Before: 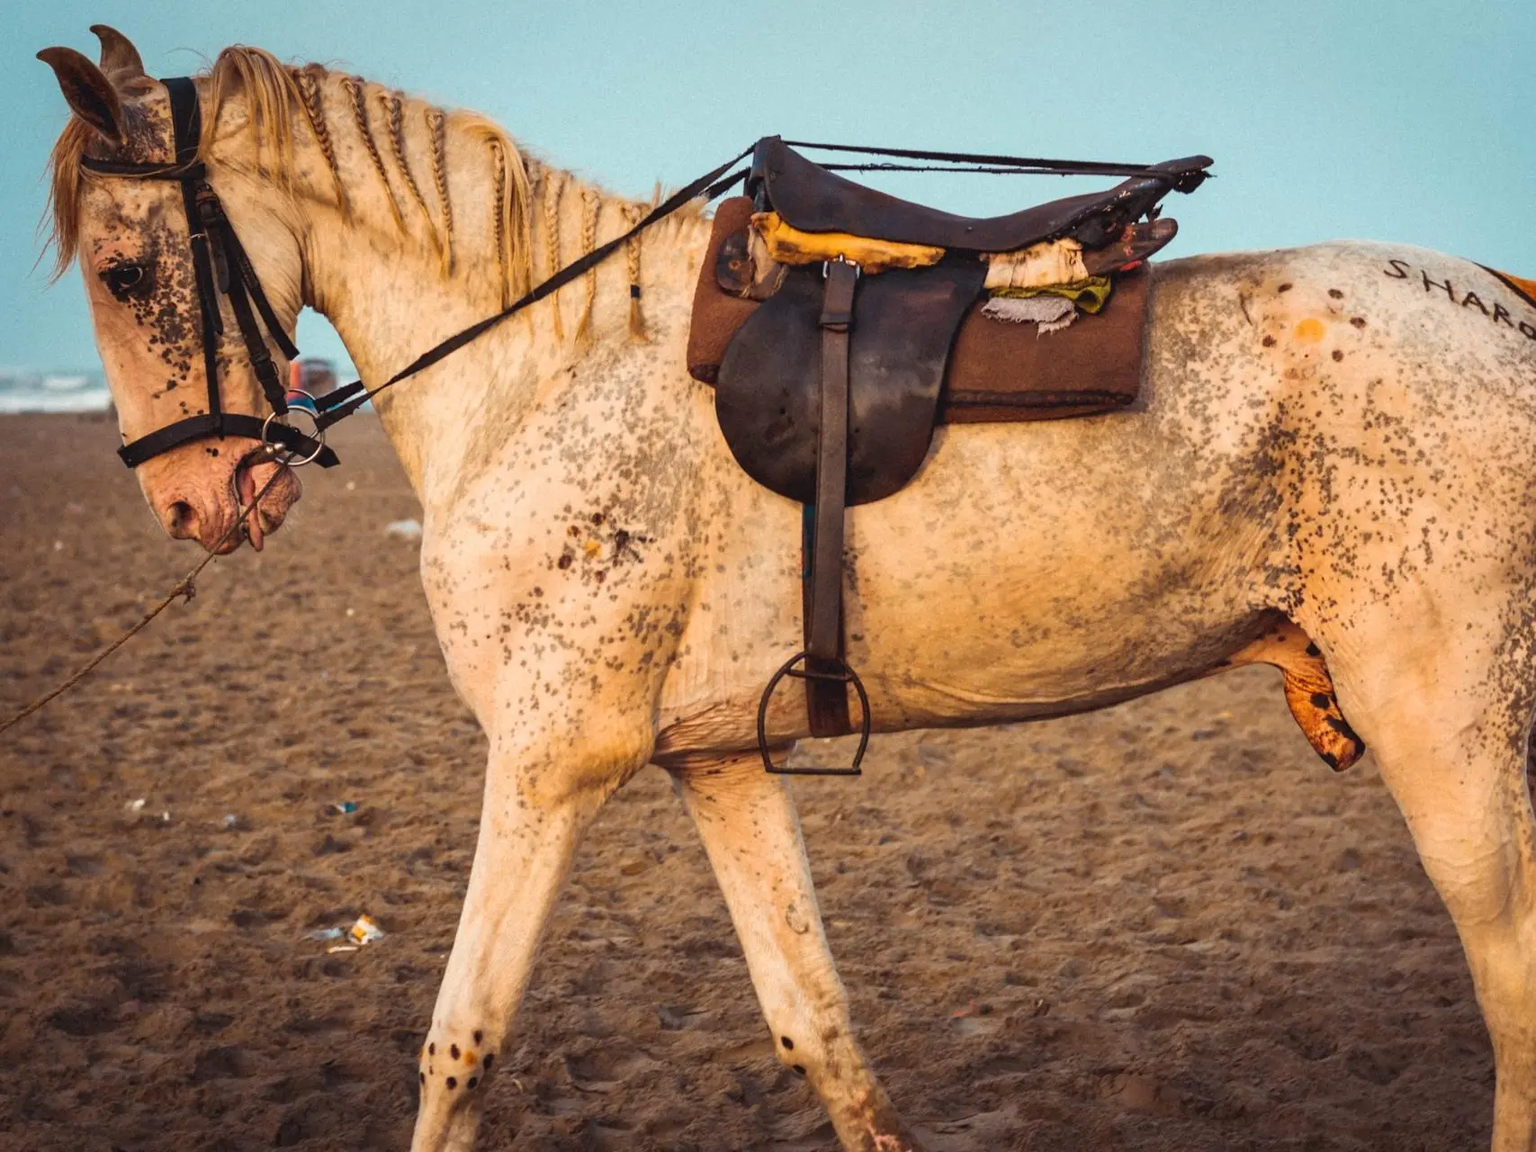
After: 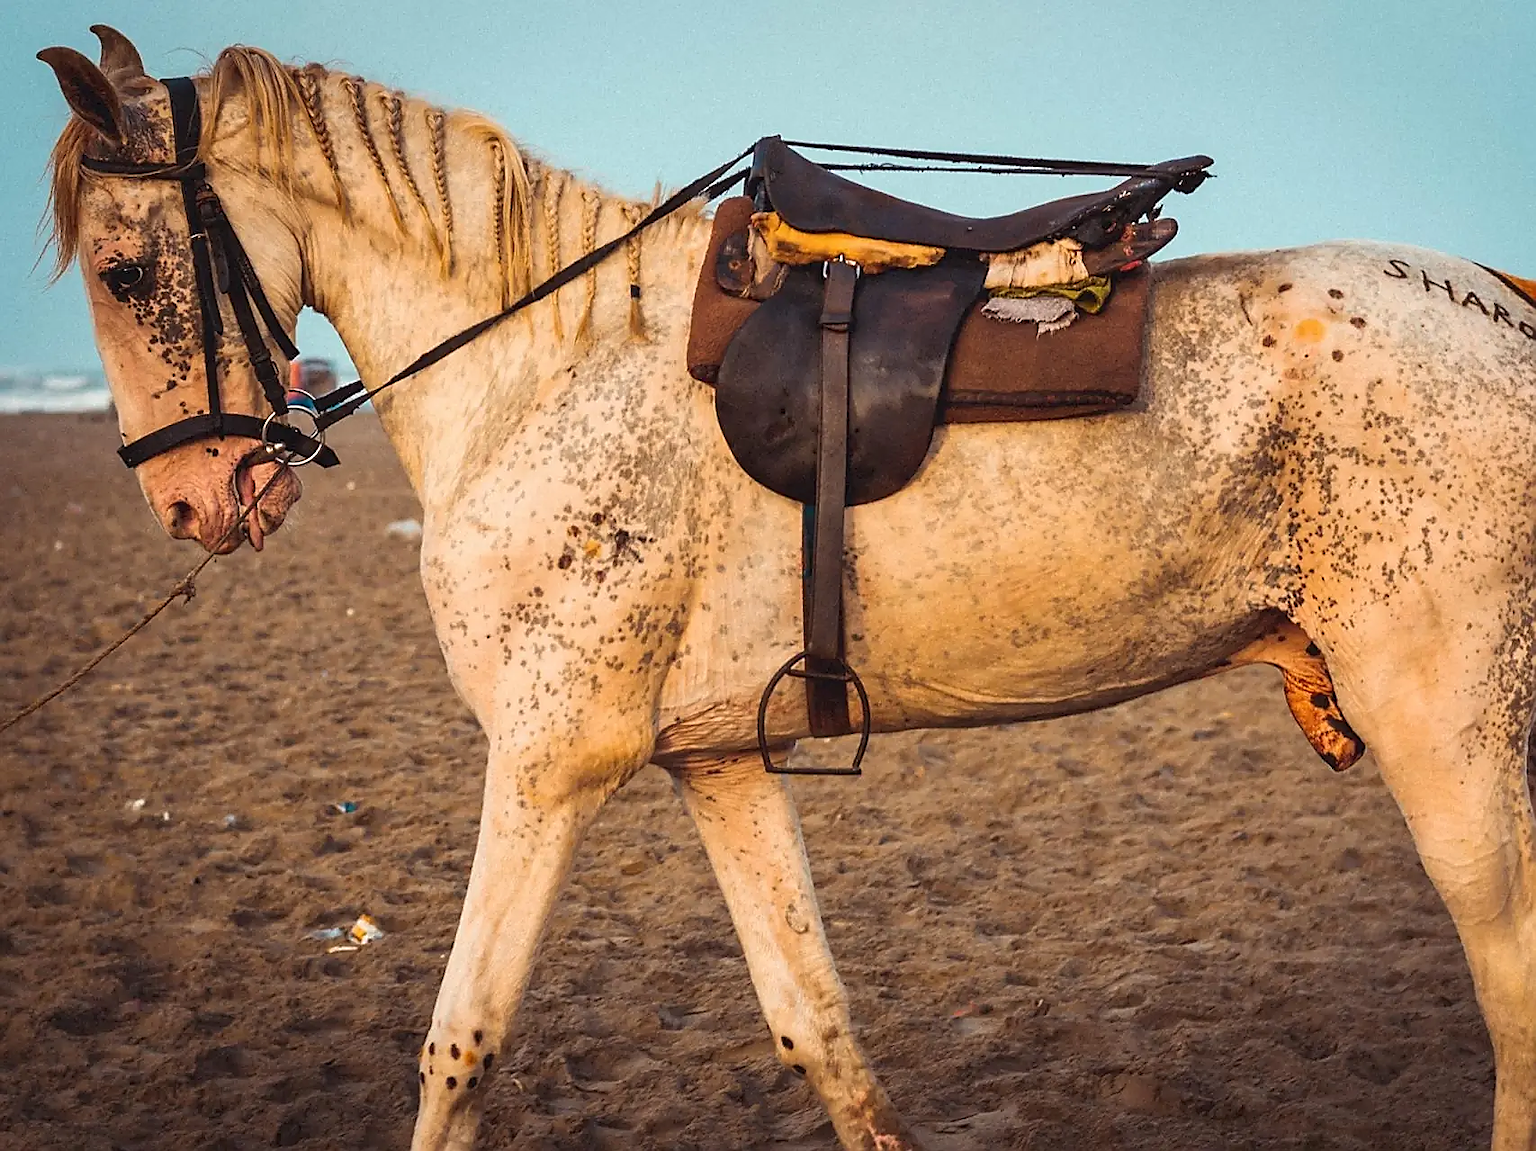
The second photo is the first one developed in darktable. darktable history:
sharpen: radius 1.389, amount 1.254, threshold 0.839
